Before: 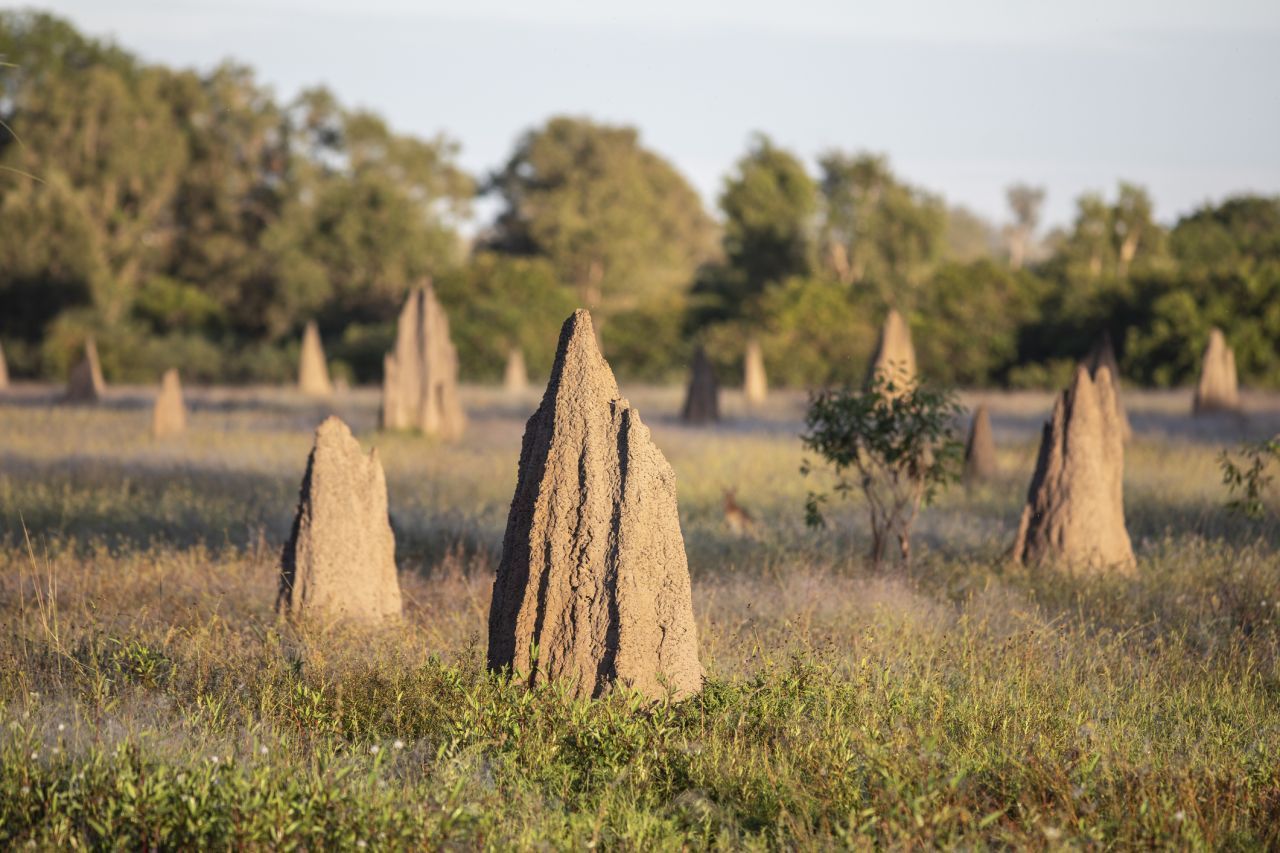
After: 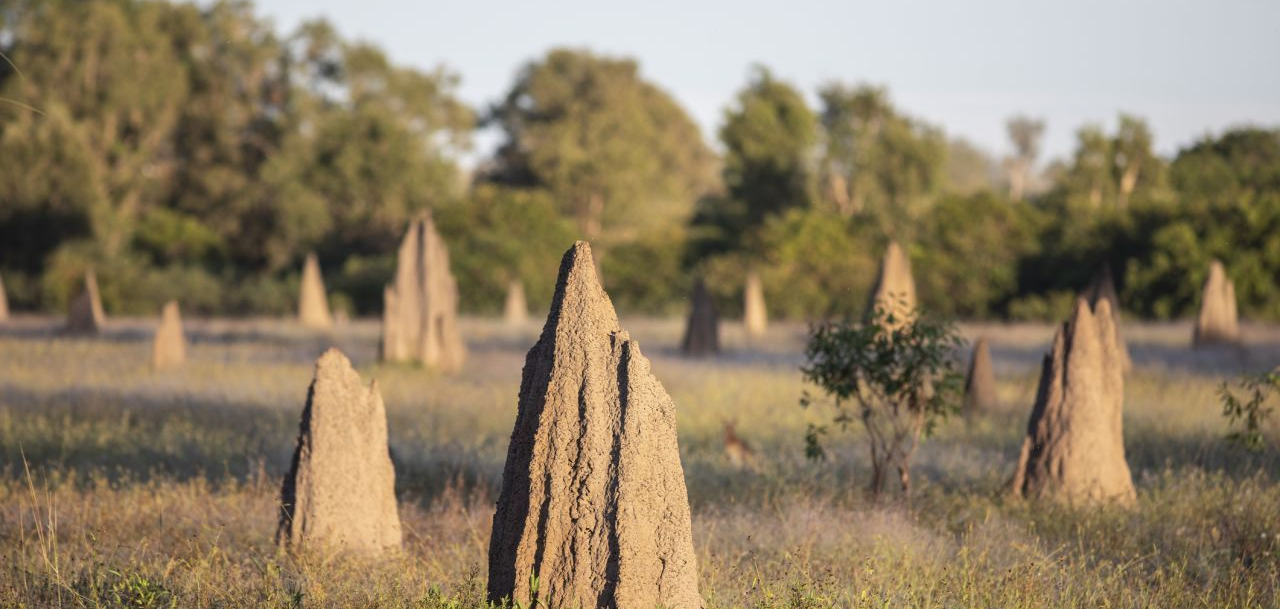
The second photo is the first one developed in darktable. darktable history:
crop and rotate: top 8.165%, bottom 20.431%
